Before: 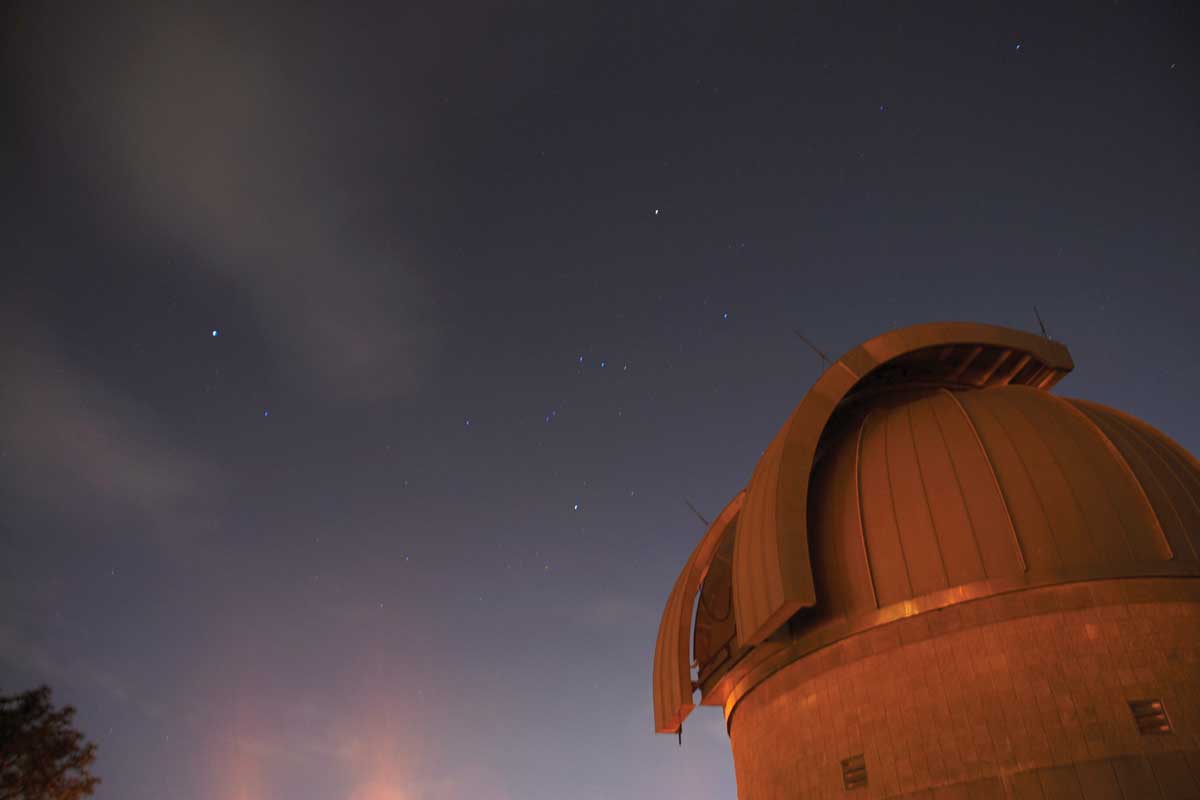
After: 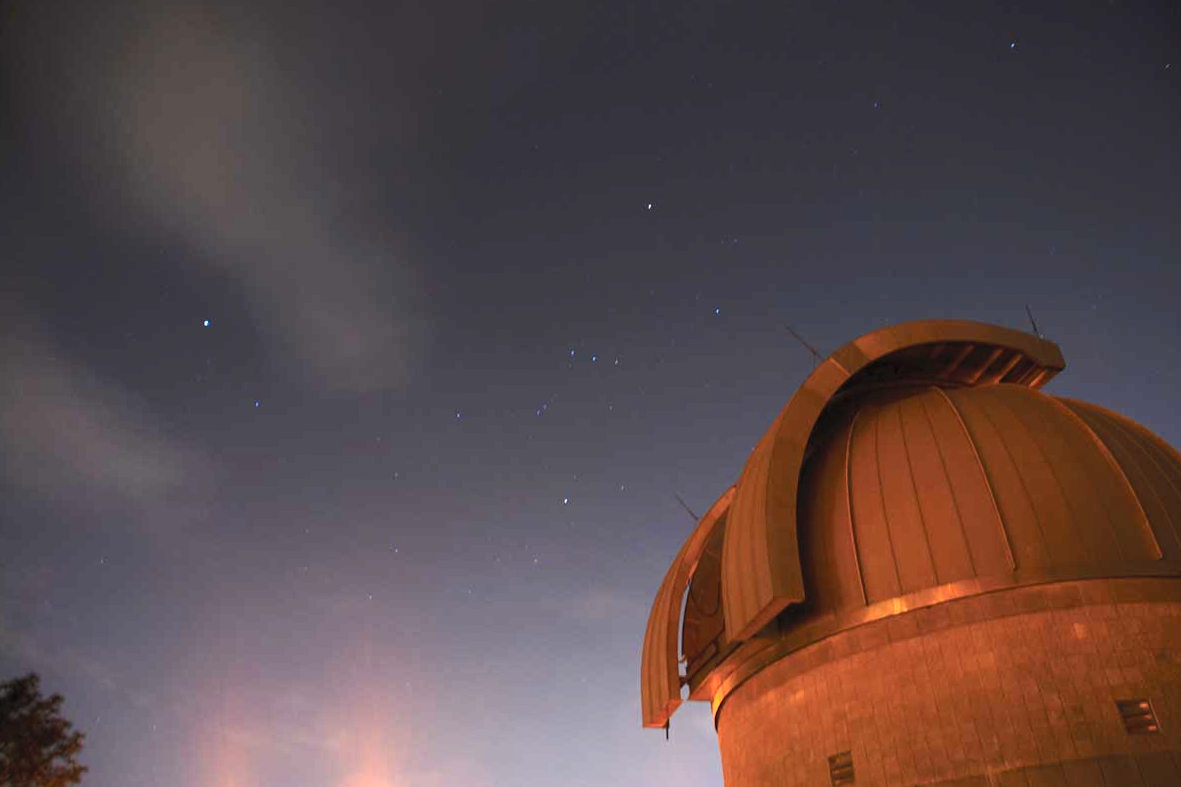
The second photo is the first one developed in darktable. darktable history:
tone curve: curves: ch0 [(0, 0) (0.003, 0.019) (0.011, 0.022) (0.025, 0.03) (0.044, 0.049) (0.069, 0.08) (0.1, 0.111) (0.136, 0.144) (0.177, 0.189) (0.224, 0.23) (0.277, 0.285) (0.335, 0.356) (0.399, 0.428) (0.468, 0.511) (0.543, 0.597) (0.623, 0.682) (0.709, 0.773) (0.801, 0.865) (0.898, 0.945) (1, 1)], color space Lab, independent channels, preserve colors none
contrast brightness saturation: contrast 0.198, brightness 0.154, saturation 0.145
crop and rotate: angle -0.609°
